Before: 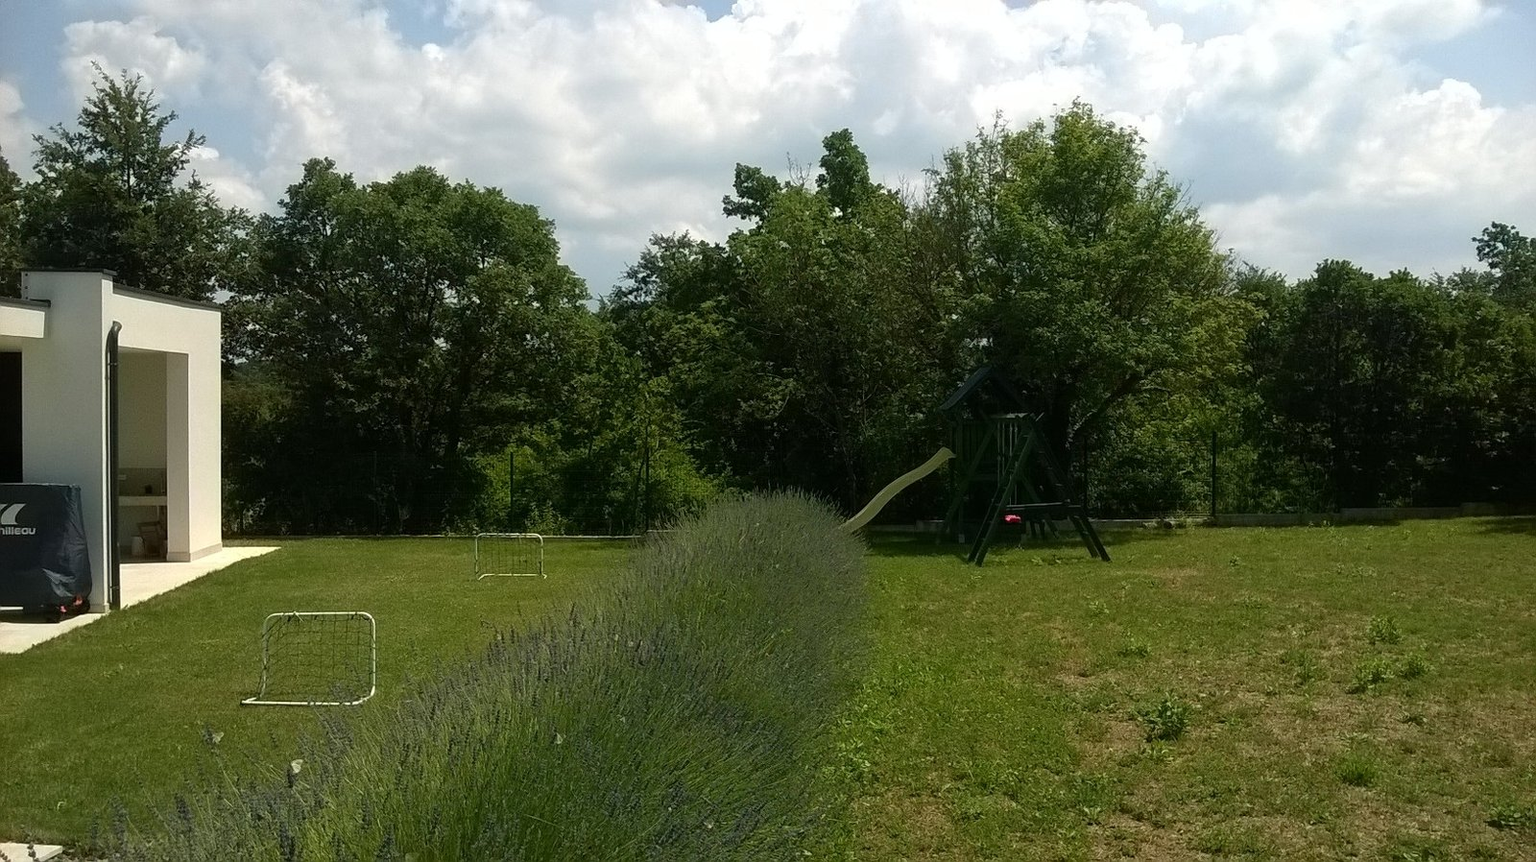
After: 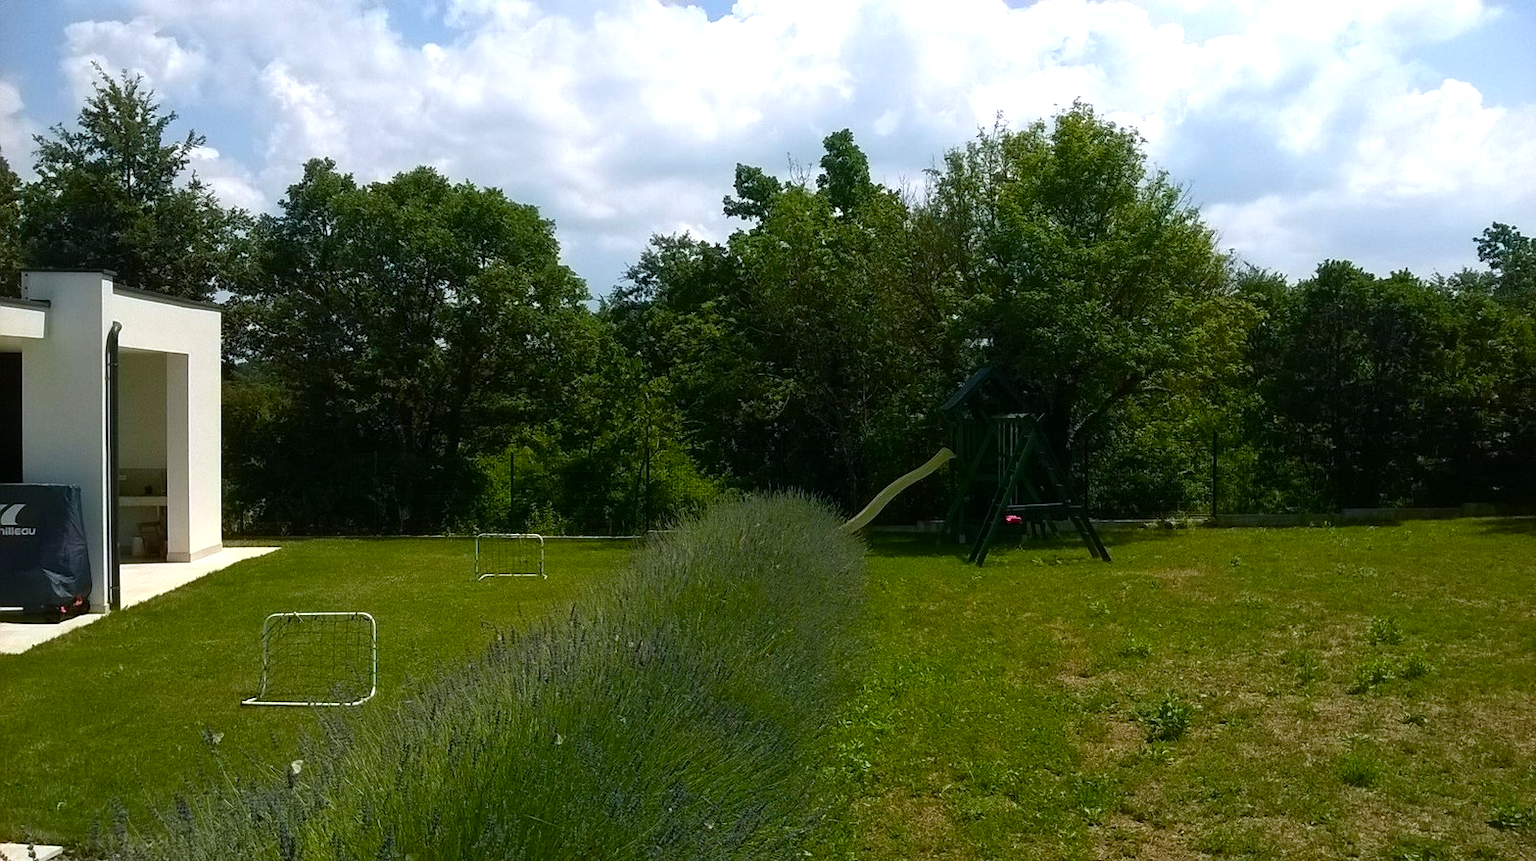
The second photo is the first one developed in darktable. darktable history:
color calibration: illuminant as shot in camera, x 0.358, y 0.373, temperature 4628.91 K
color balance rgb: linear chroma grading › shadows 16%, perceptual saturation grading › global saturation 8%, perceptual saturation grading › shadows 4%, perceptual brilliance grading › global brilliance 2%, perceptual brilliance grading › highlights 8%, perceptual brilliance grading › shadows -4%, global vibrance 16%, saturation formula JzAzBz (2021)
